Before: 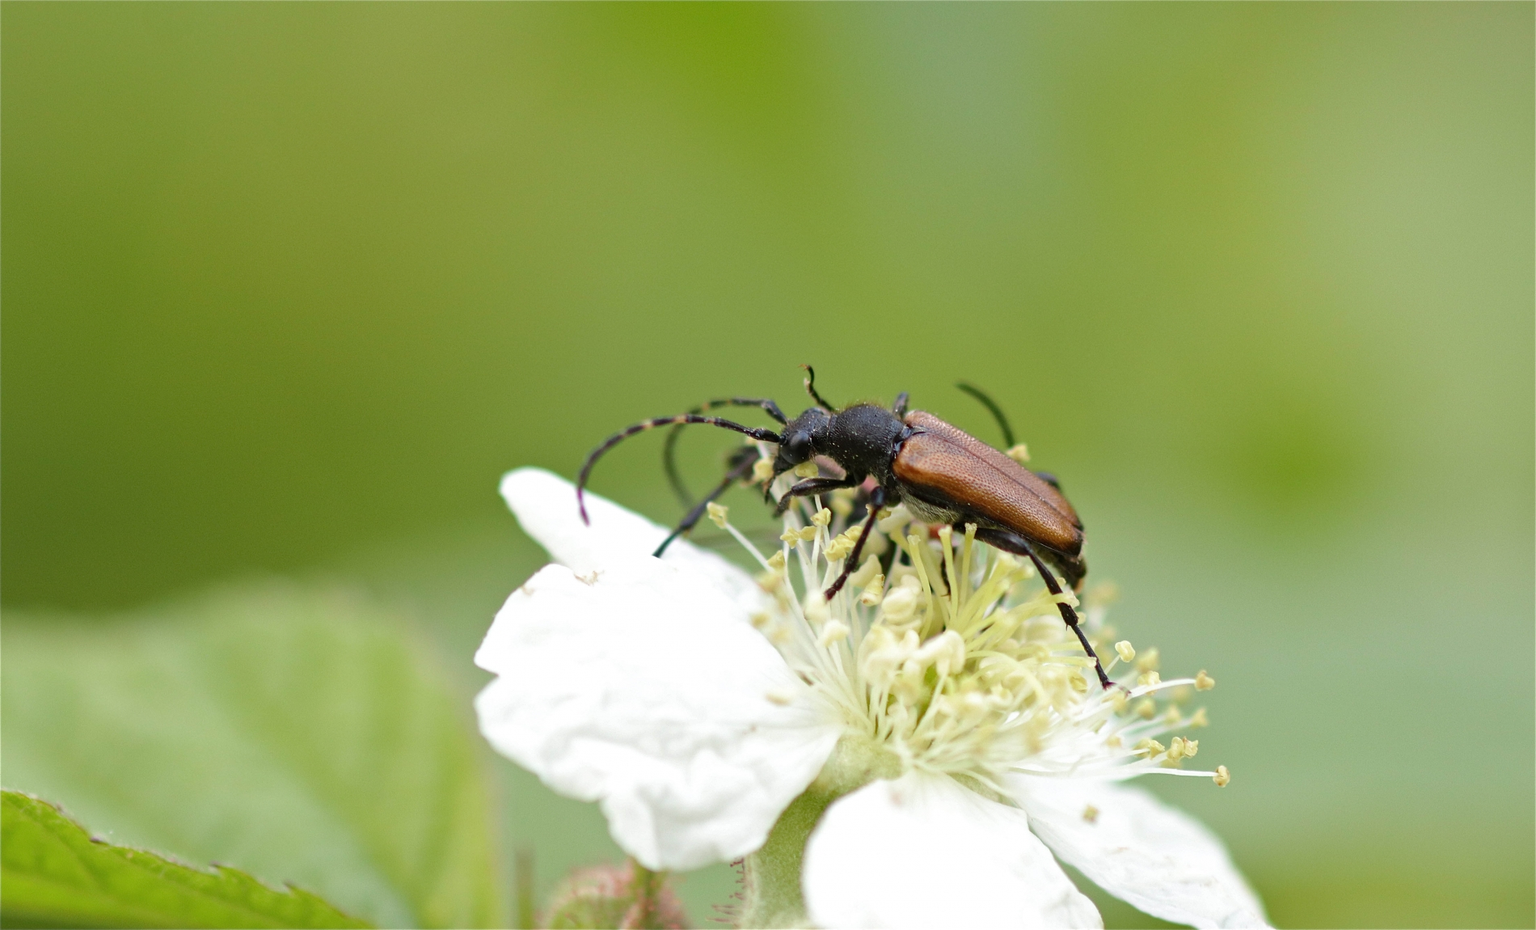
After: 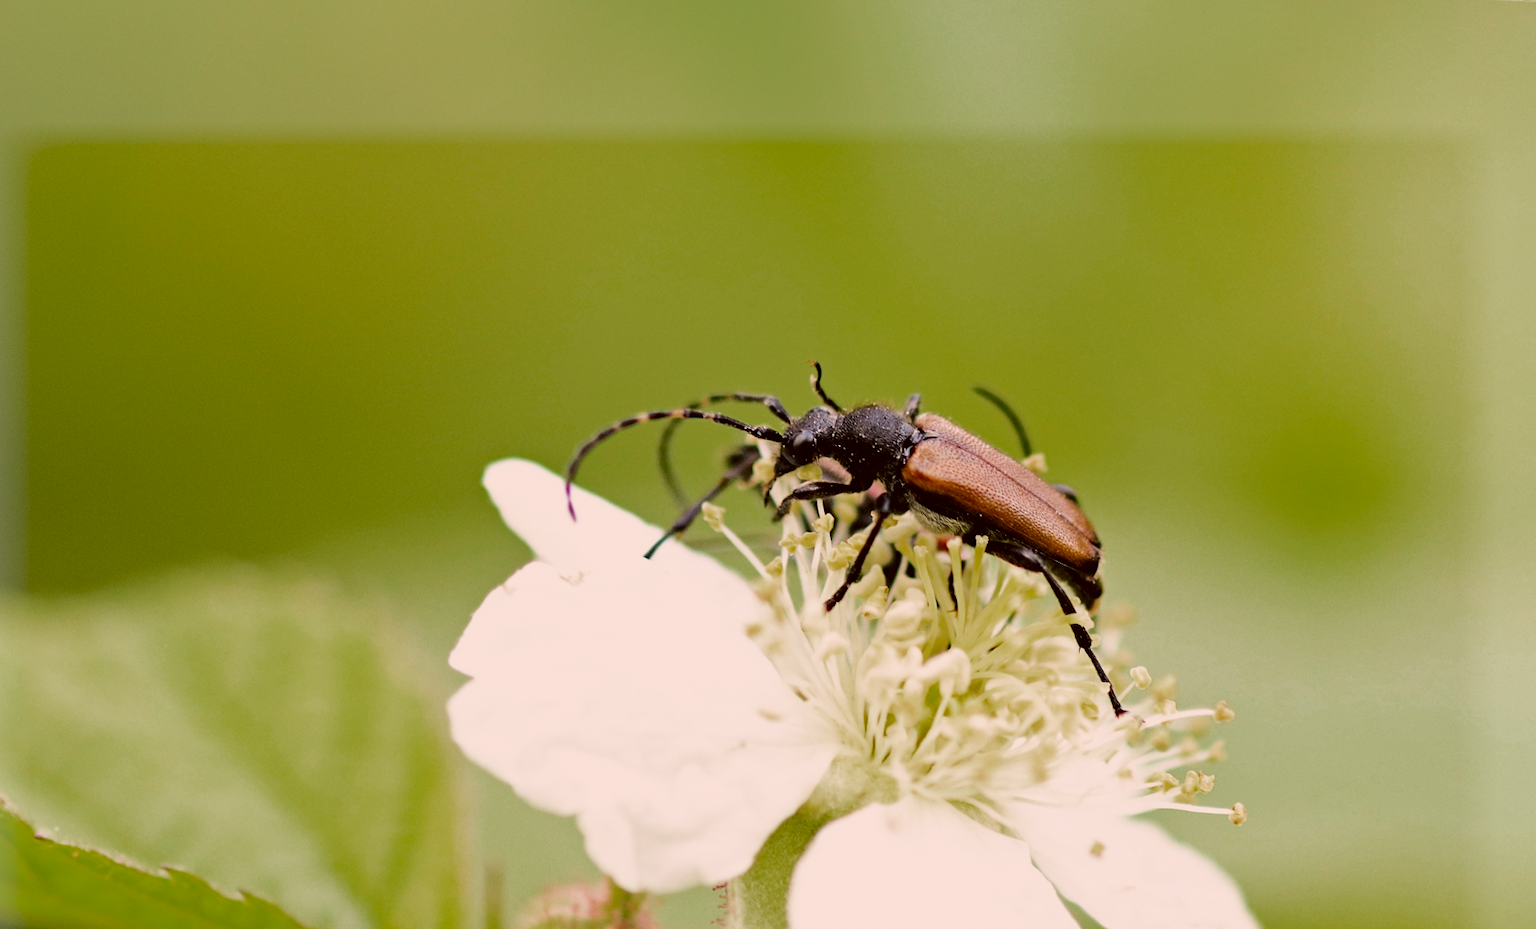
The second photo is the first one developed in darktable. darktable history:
crop and rotate: angle -2.18°
exposure: black level correction -0.002, exposure 0.706 EV, compensate exposure bias true, compensate highlight preservation false
filmic rgb: black relative exposure -5.12 EV, white relative exposure 3.98 EV, hardness 2.89, contrast 1.301, highlights saturation mix -30.72%
vignetting: fall-off start 92.86%, fall-off radius 5.15%, brightness 0.066, saturation -0.002, center (-0.03, 0.24), automatic ratio true, width/height ratio 1.332, shape 0.044
color correction: highlights a* 10.22, highlights b* 9.67, shadows a* 8.42, shadows b* 7.95, saturation 0.793
haze removal: compatibility mode true, adaptive false
color zones: curves: ch0 [(0, 0.425) (0.143, 0.422) (0.286, 0.42) (0.429, 0.419) (0.571, 0.419) (0.714, 0.42) (0.857, 0.422) (1, 0.425)], mix 100.34%
contrast brightness saturation: contrast 0.154, brightness -0.007, saturation 0.104
